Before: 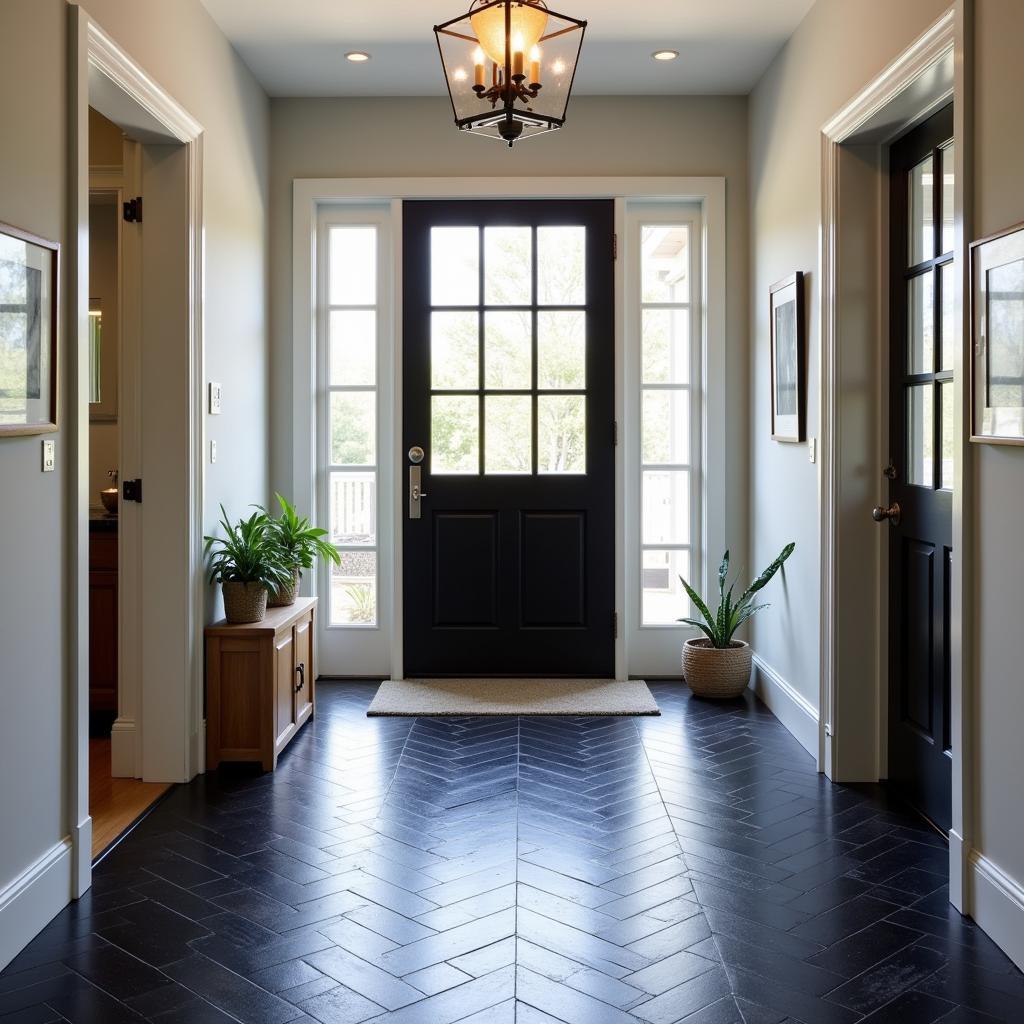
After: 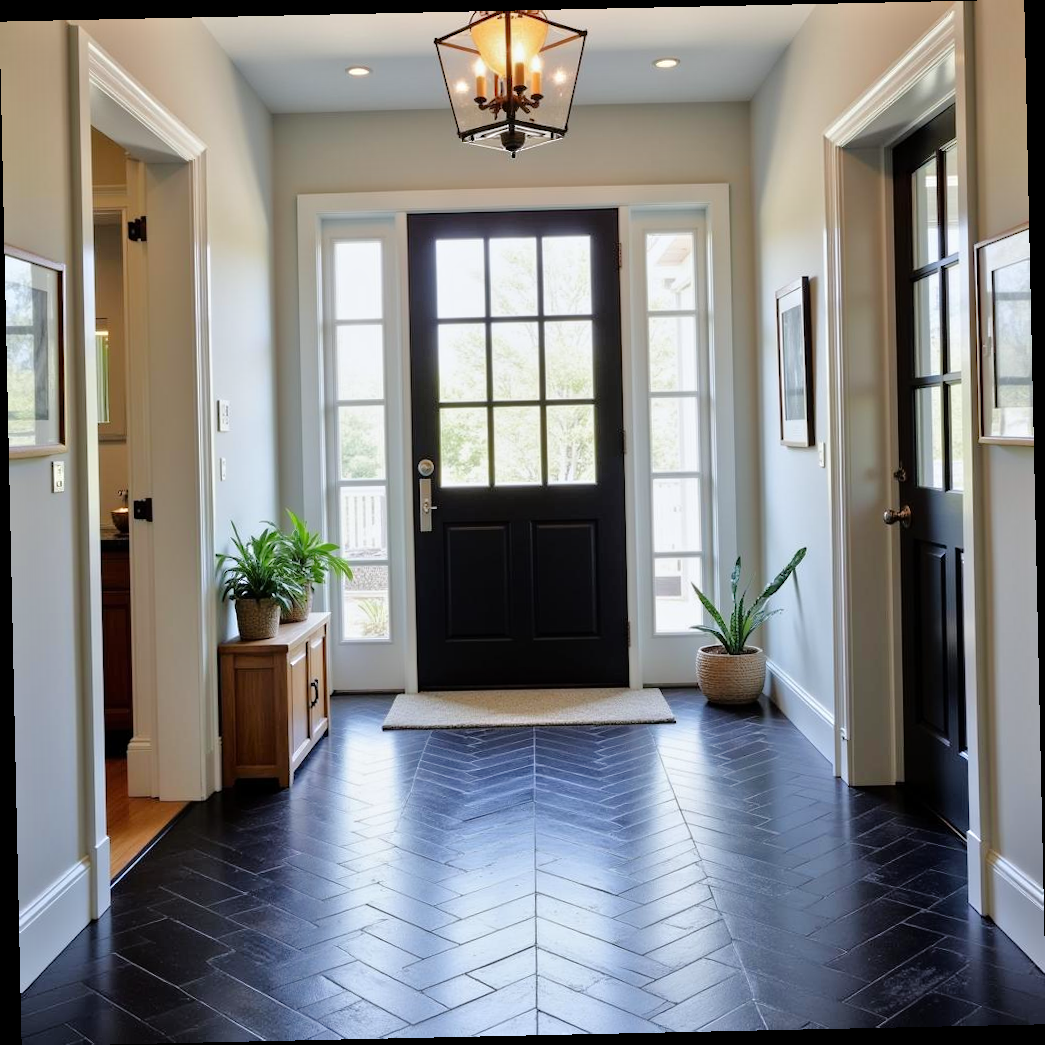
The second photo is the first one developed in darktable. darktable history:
white balance: red 0.988, blue 1.017
tone equalizer: -7 EV 0.15 EV, -6 EV 0.6 EV, -5 EV 1.15 EV, -4 EV 1.33 EV, -3 EV 1.15 EV, -2 EV 0.6 EV, -1 EV 0.15 EV, mask exposure compensation -0.5 EV
rotate and perspective: rotation -1.24°, automatic cropping off
exposure: exposure -0.151 EV, compensate highlight preservation false
